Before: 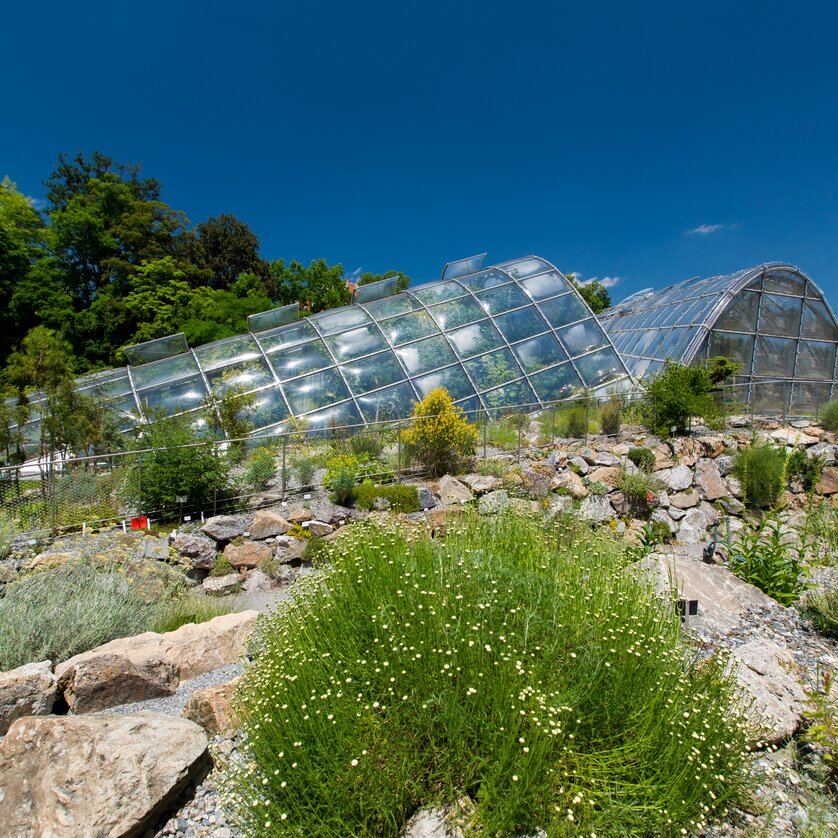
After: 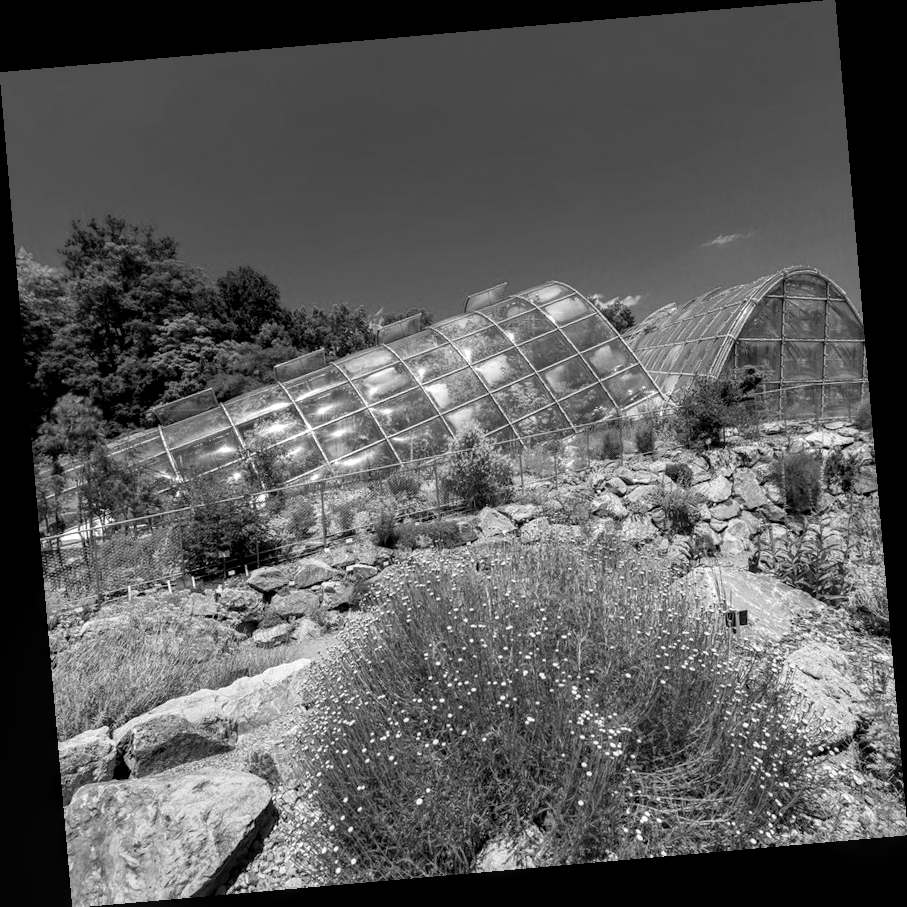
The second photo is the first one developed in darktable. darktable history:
monochrome: on, module defaults
rotate and perspective: rotation -4.98°, automatic cropping off
local contrast: detail 130%
